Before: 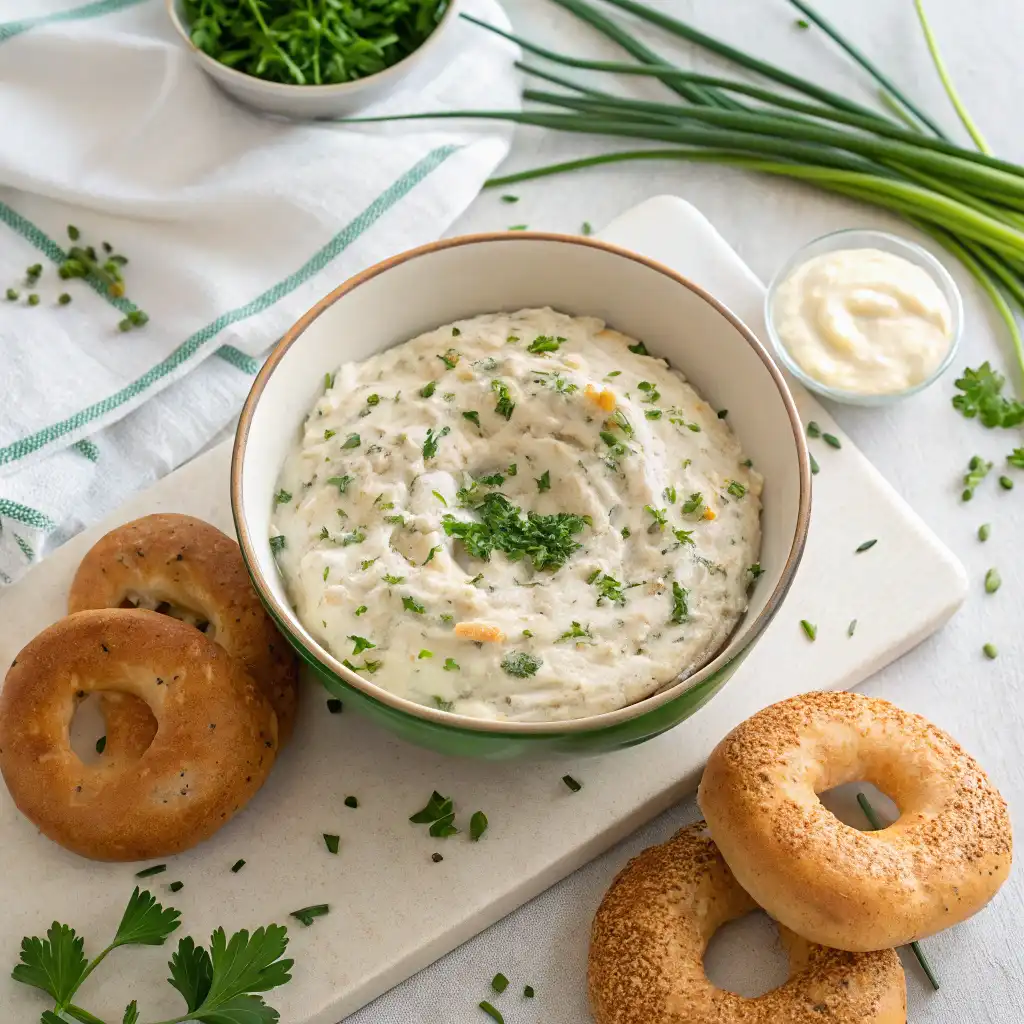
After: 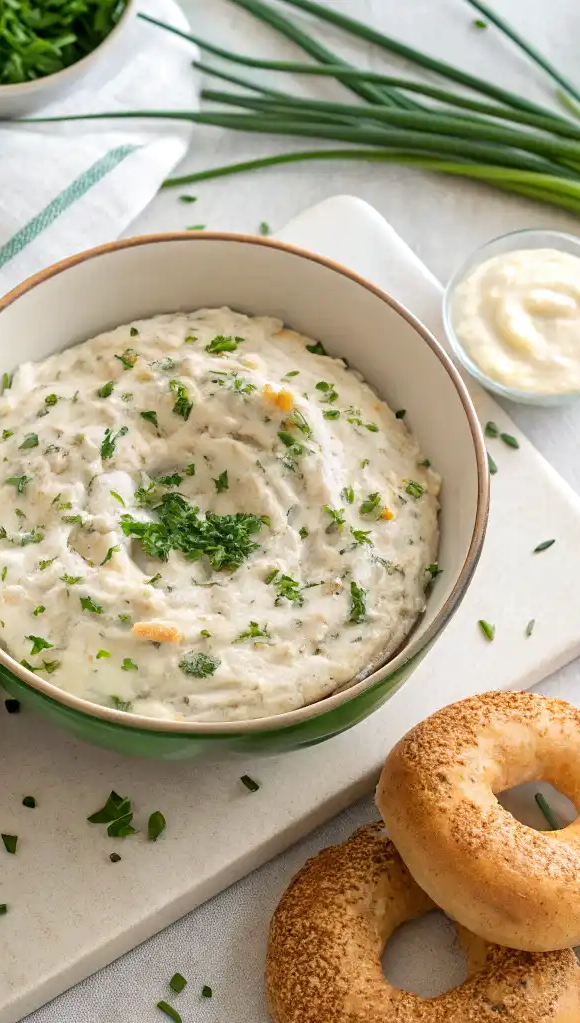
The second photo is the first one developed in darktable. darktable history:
local contrast: highlights 100%, shadows 100%, detail 120%, midtone range 0.2
crop: left 31.458%, top 0%, right 11.876%
